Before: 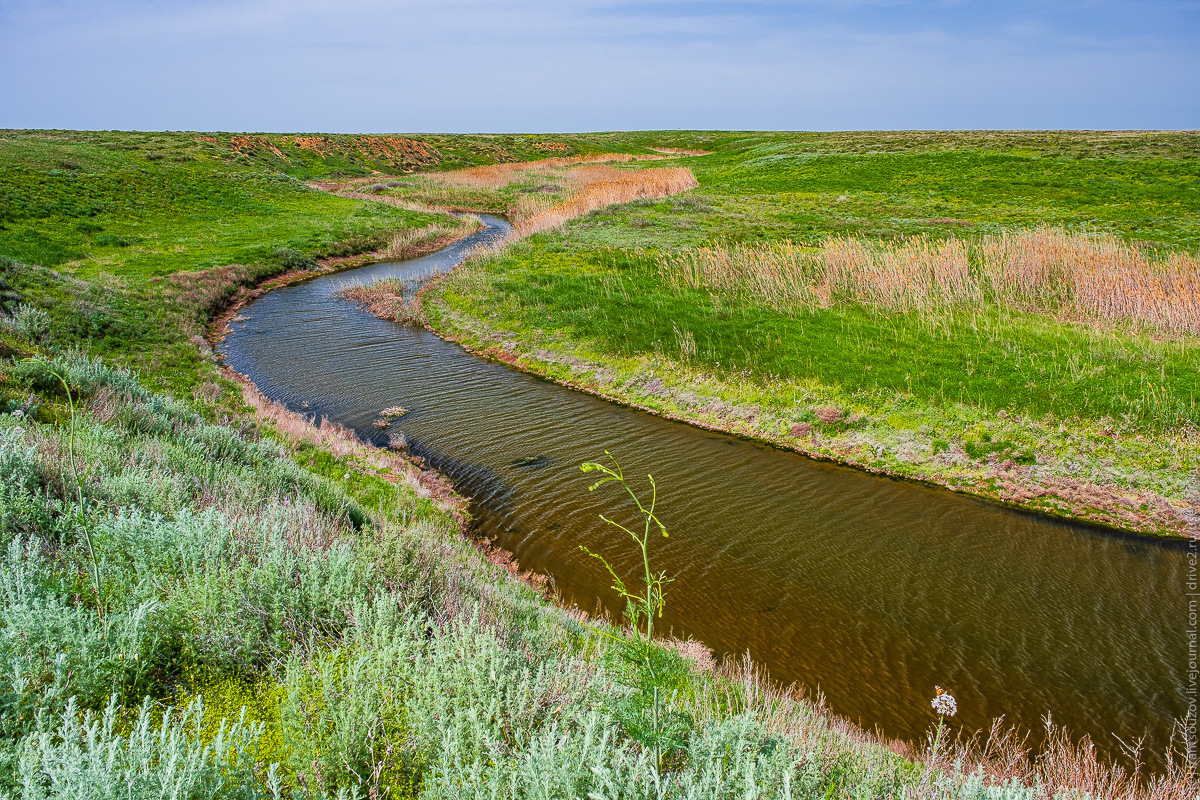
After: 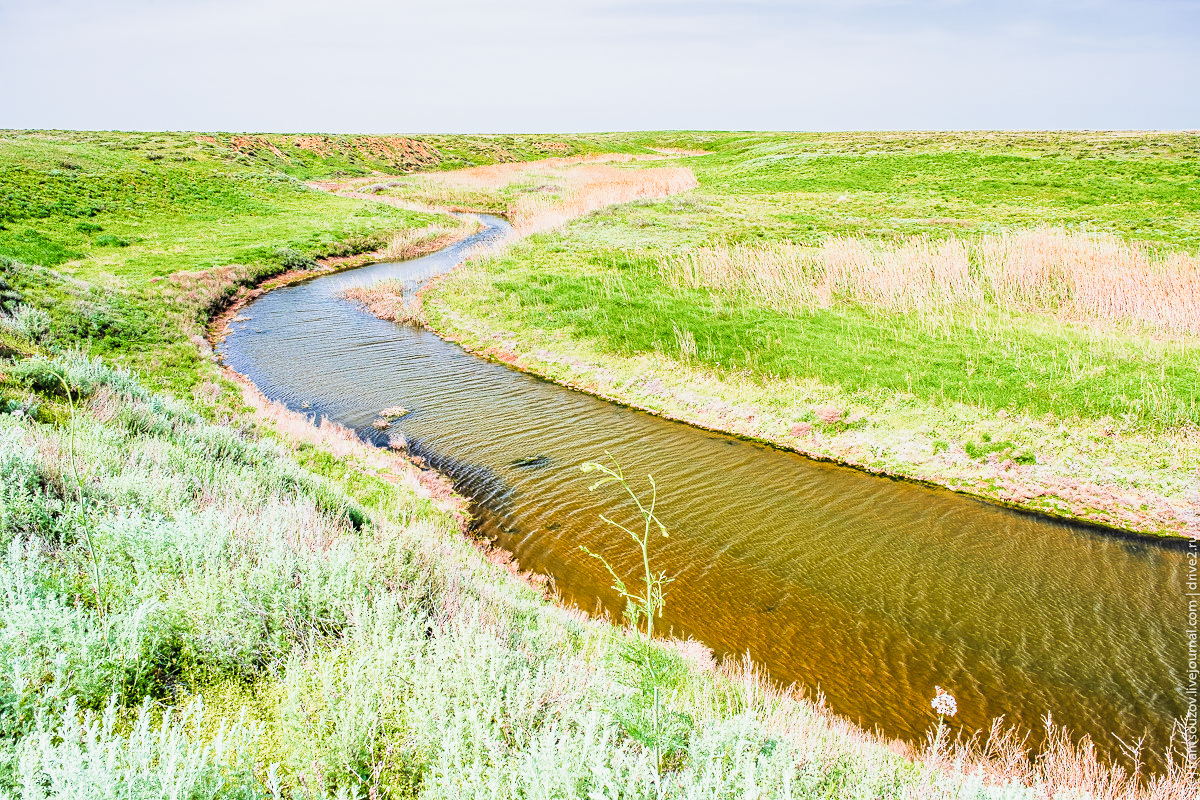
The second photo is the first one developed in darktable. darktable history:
exposure: black level correction 0, exposure 1.199 EV, compensate highlight preservation false
tone curve: curves: ch0 [(0, 0) (0.055, 0.057) (0.258, 0.307) (0.434, 0.543) (0.517, 0.657) (0.745, 0.874) (1, 1)]; ch1 [(0, 0) (0.346, 0.307) (0.418, 0.383) (0.46, 0.439) (0.482, 0.493) (0.502, 0.497) (0.517, 0.506) (0.55, 0.561) (0.588, 0.61) (0.646, 0.688) (1, 1)]; ch2 [(0, 0) (0.346, 0.34) (0.431, 0.45) (0.485, 0.499) (0.5, 0.503) (0.527, 0.508) (0.545, 0.562) (0.679, 0.706) (1, 1)], preserve colors none
filmic rgb: black relative exposure -7.45 EV, white relative exposure 4.83 EV, hardness 3.4, add noise in highlights 0.001, color science v3 (2019), use custom middle-gray values true, contrast in highlights soft
